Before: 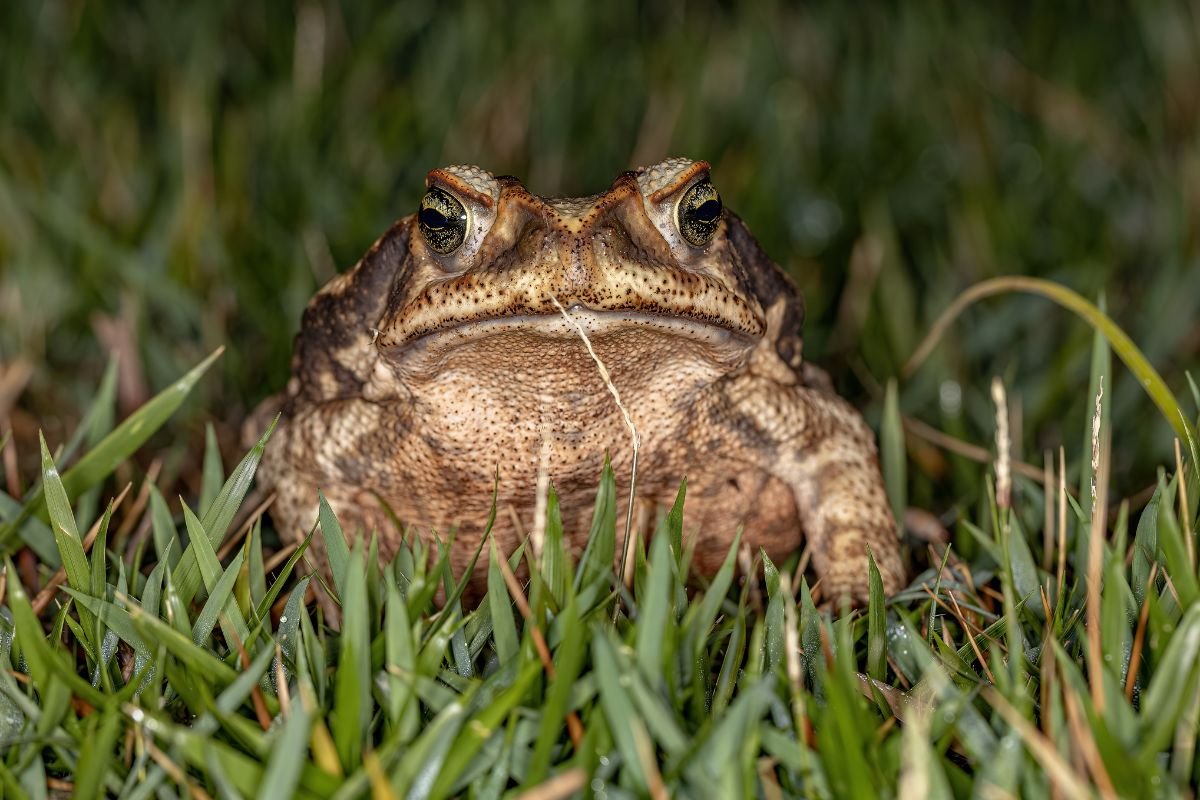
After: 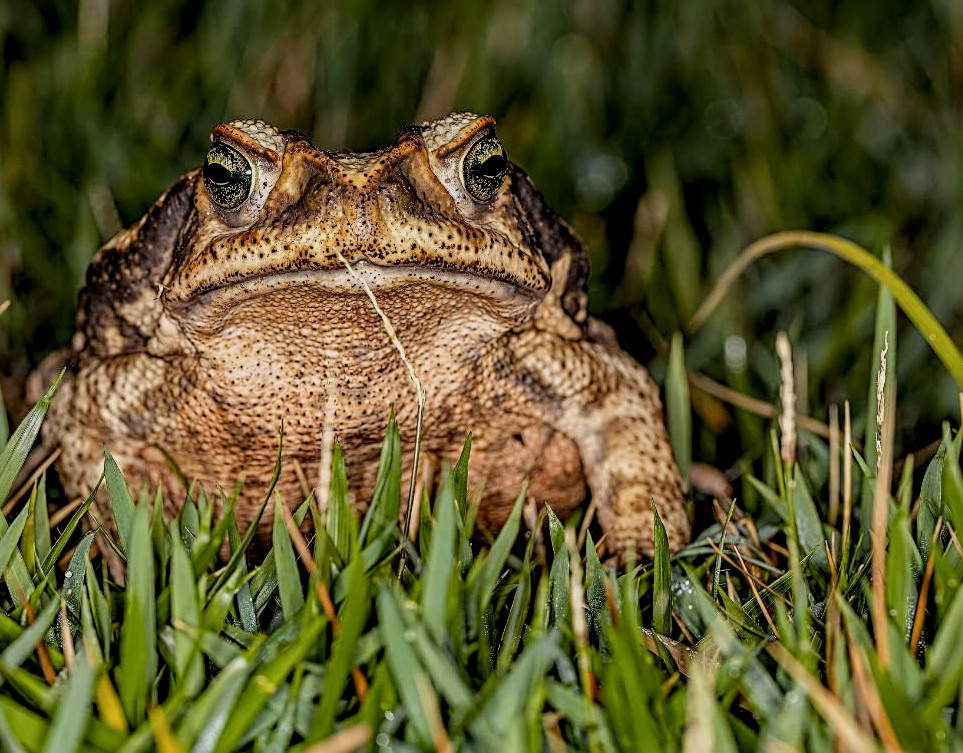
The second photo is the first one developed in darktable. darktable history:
color balance rgb: perceptual saturation grading › global saturation 20%, global vibrance 20%
crop and rotate: left 17.959%, top 5.771%, right 1.742%
sharpen: radius 2.676, amount 0.669
local contrast: detail 130%
filmic rgb: black relative exposure -7.65 EV, white relative exposure 4.56 EV, hardness 3.61
